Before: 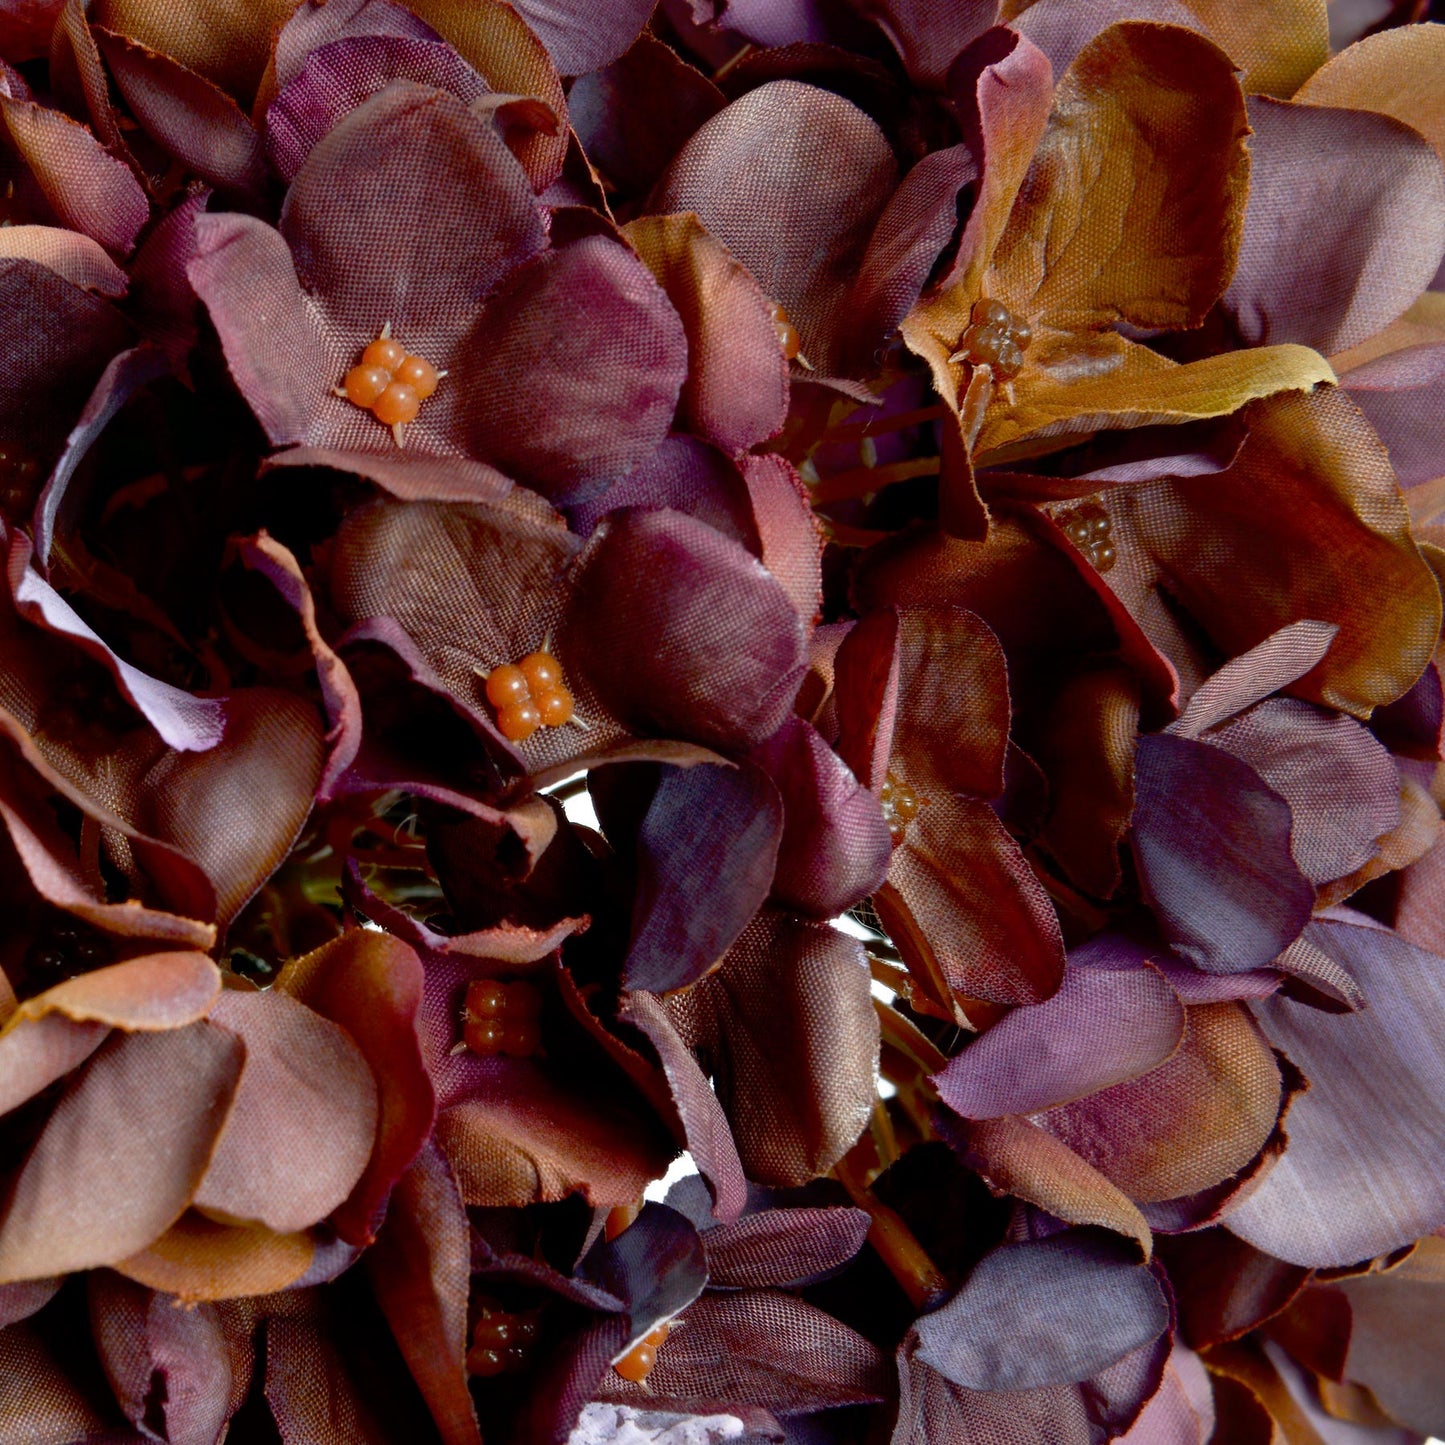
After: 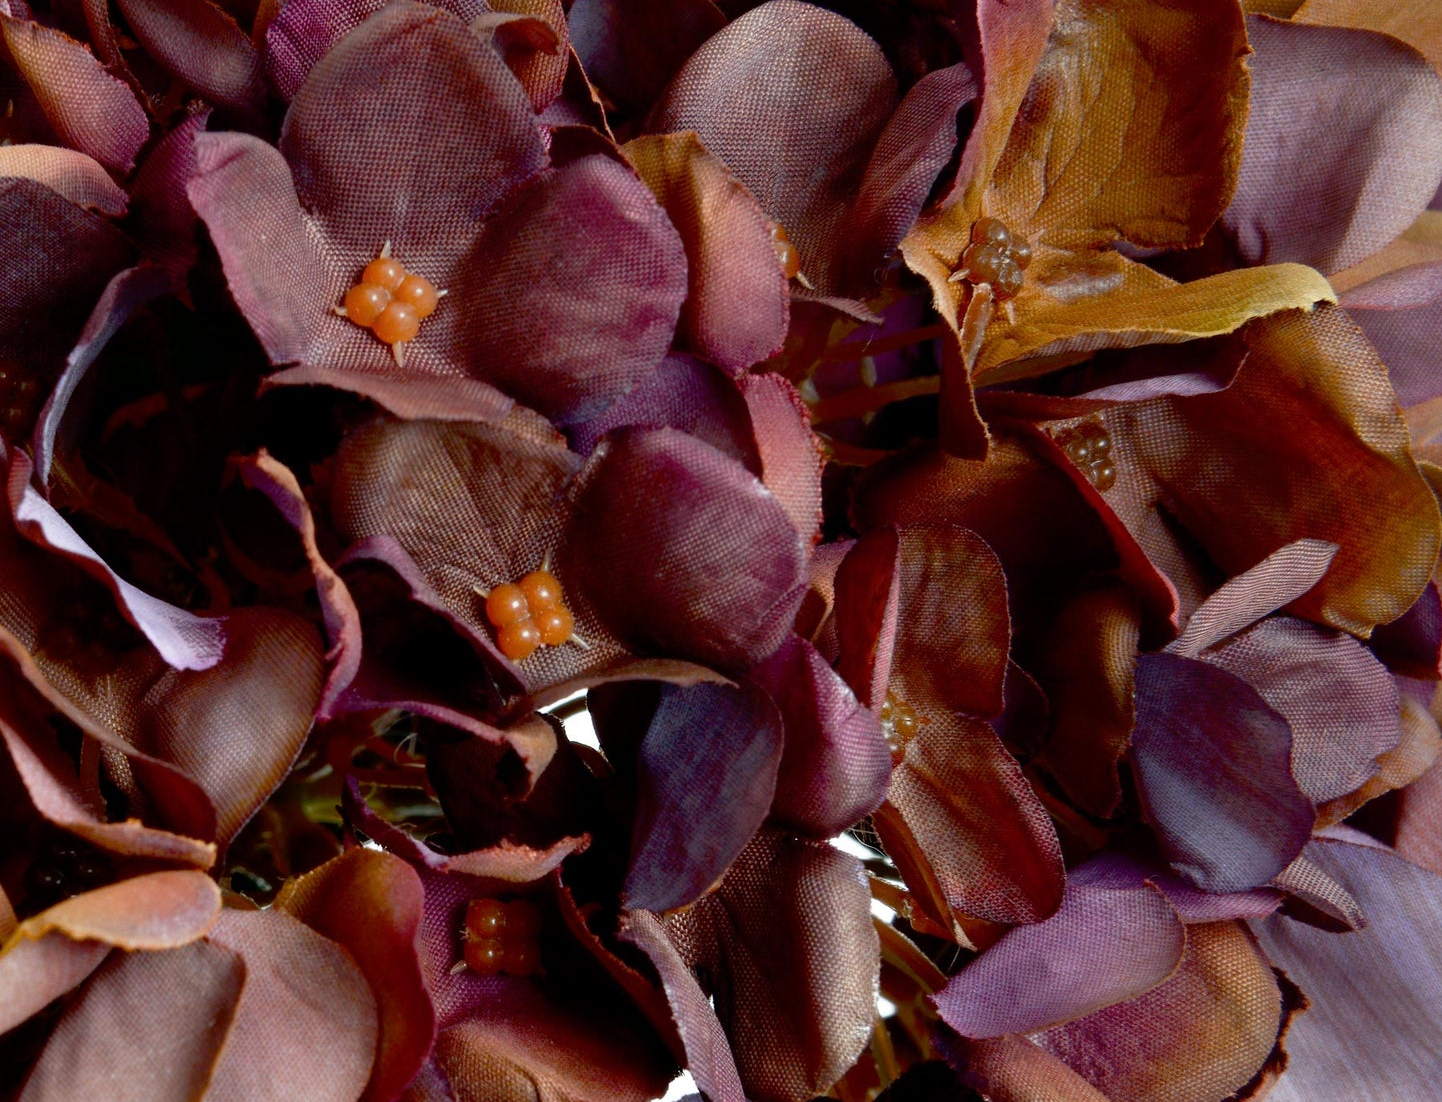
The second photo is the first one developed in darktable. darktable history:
crop: top 5.616%, bottom 18.116%
